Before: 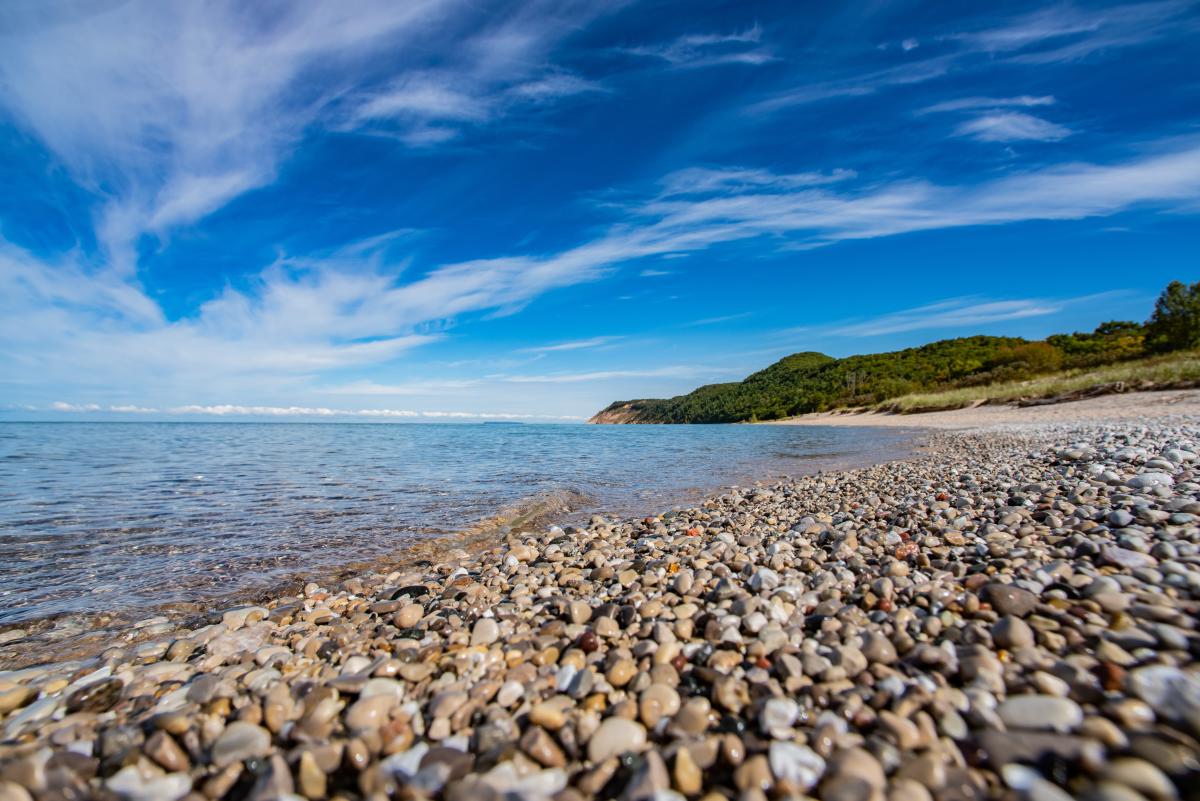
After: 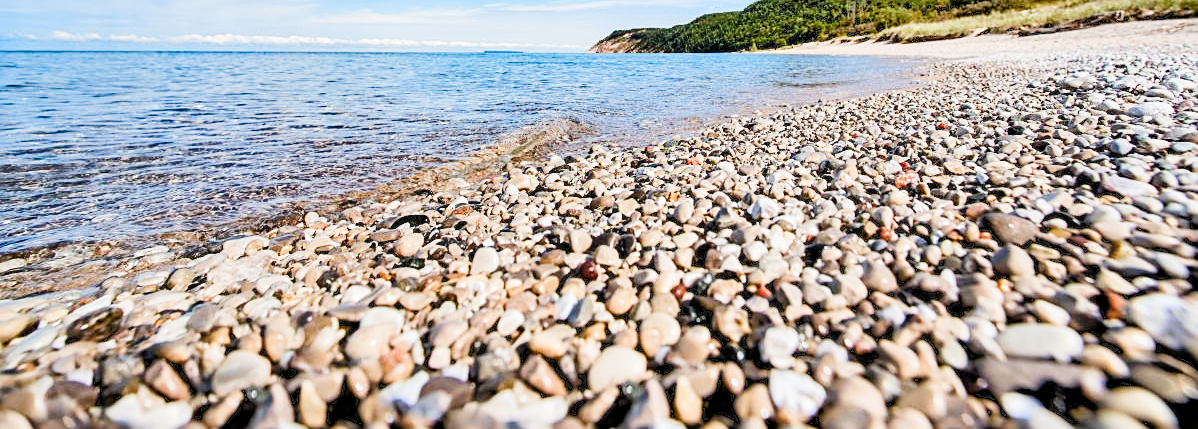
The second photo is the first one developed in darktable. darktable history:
crop and rotate: top 46.441%, right 0.098%
sharpen: on, module defaults
exposure: exposure 1.14 EV, compensate highlight preservation false
tone equalizer: -8 EV -1.07 EV, -7 EV -1.04 EV, -6 EV -0.871 EV, -5 EV -0.571 EV, -3 EV 0.606 EV, -2 EV 0.855 EV, -1 EV 1.01 EV, +0 EV 1.07 EV
shadows and highlights: shadows 30.7, highlights -62.9, soften with gaussian
filmic rgb: black relative exposure -7.22 EV, white relative exposure 5.35 EV, hardness 3.02, add noise in highlights 0.001, preserve chrominance luminance Y, color science v3 (2019), use custom middle-gray values true, contrast in highlights soft
